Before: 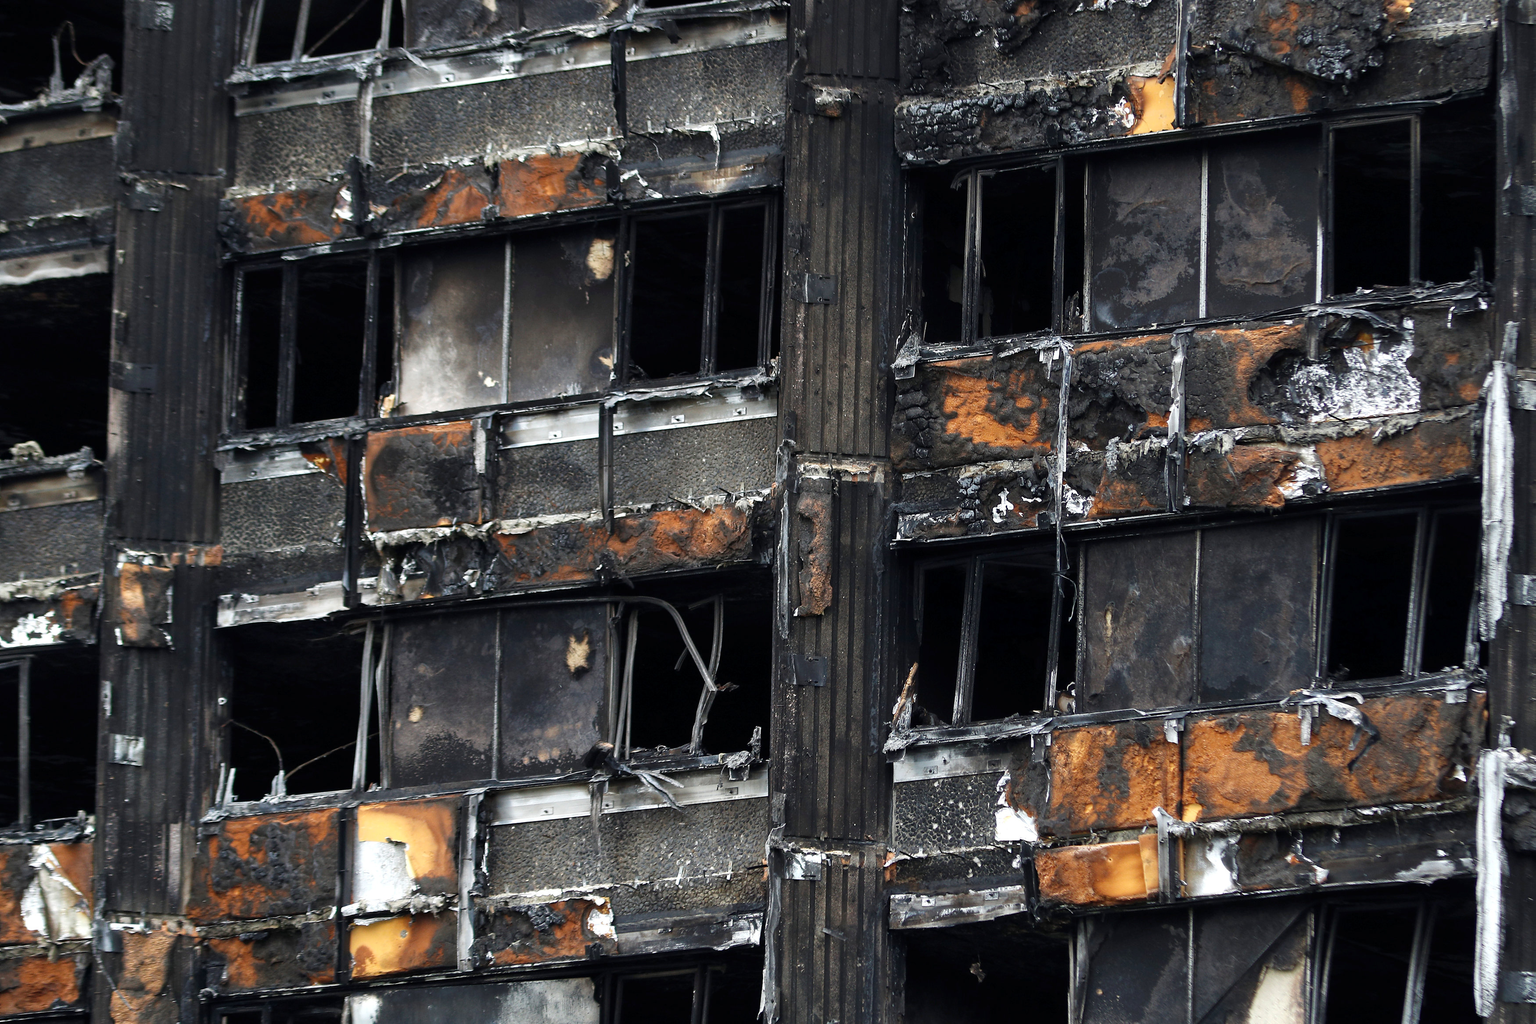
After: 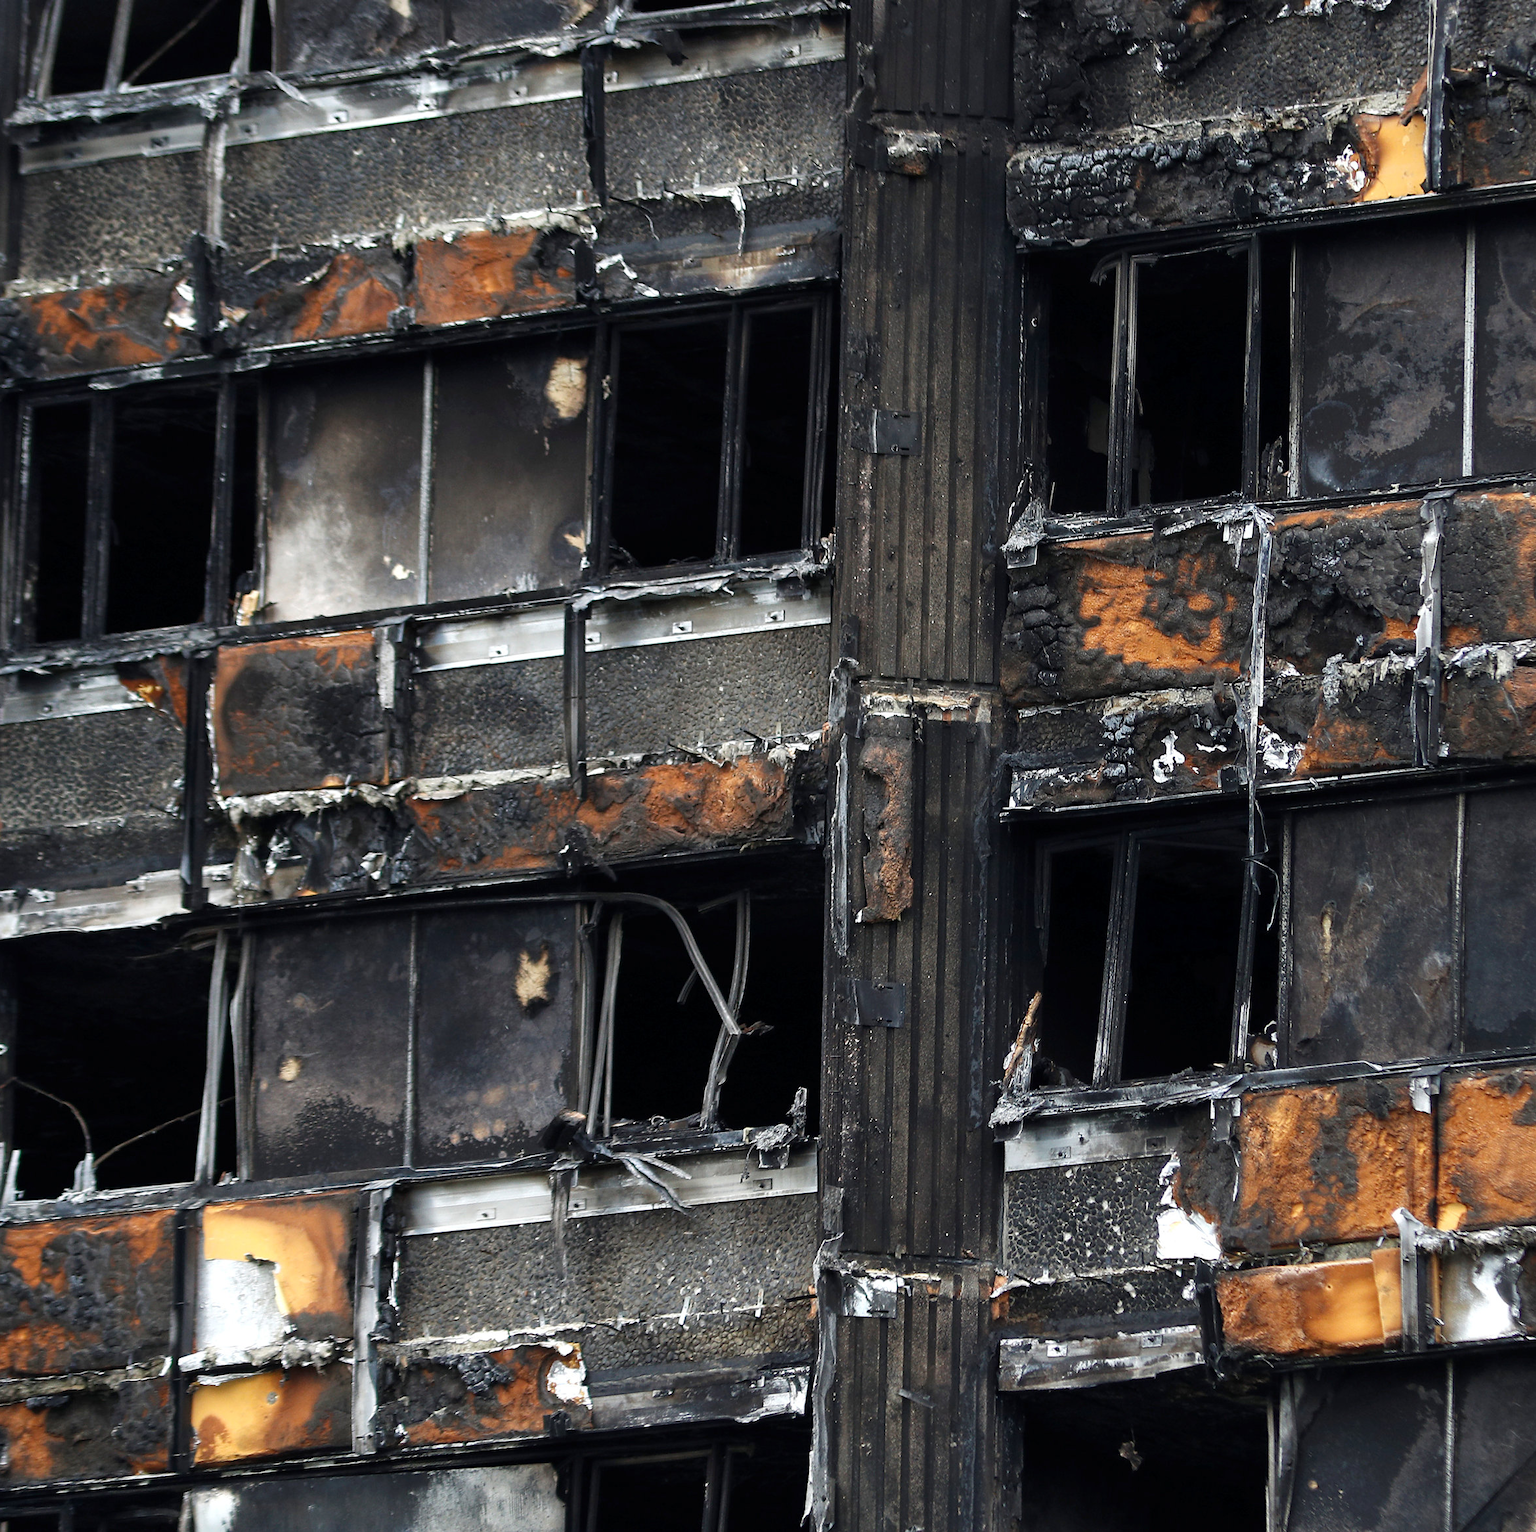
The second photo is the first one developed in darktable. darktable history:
crop and rotate: left 14.5%, right 18.669%
